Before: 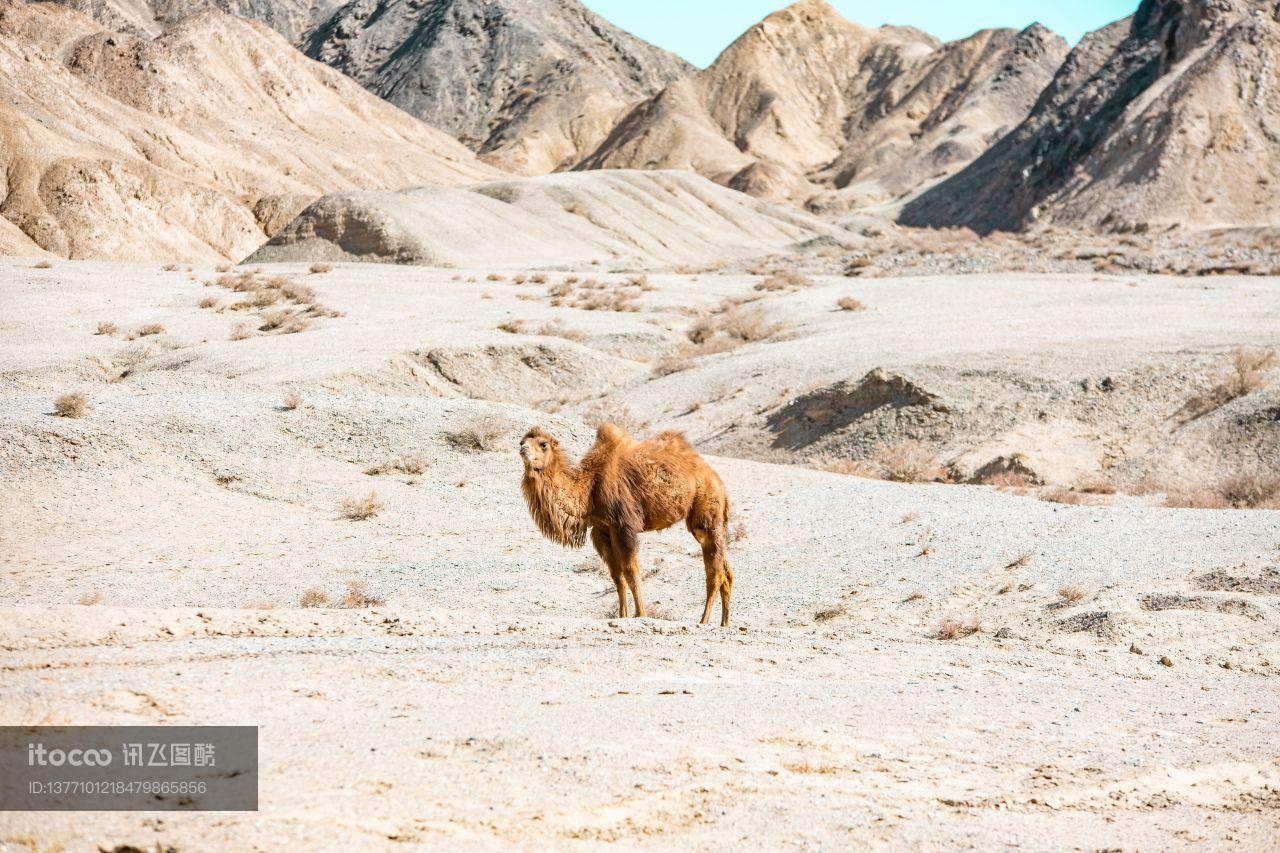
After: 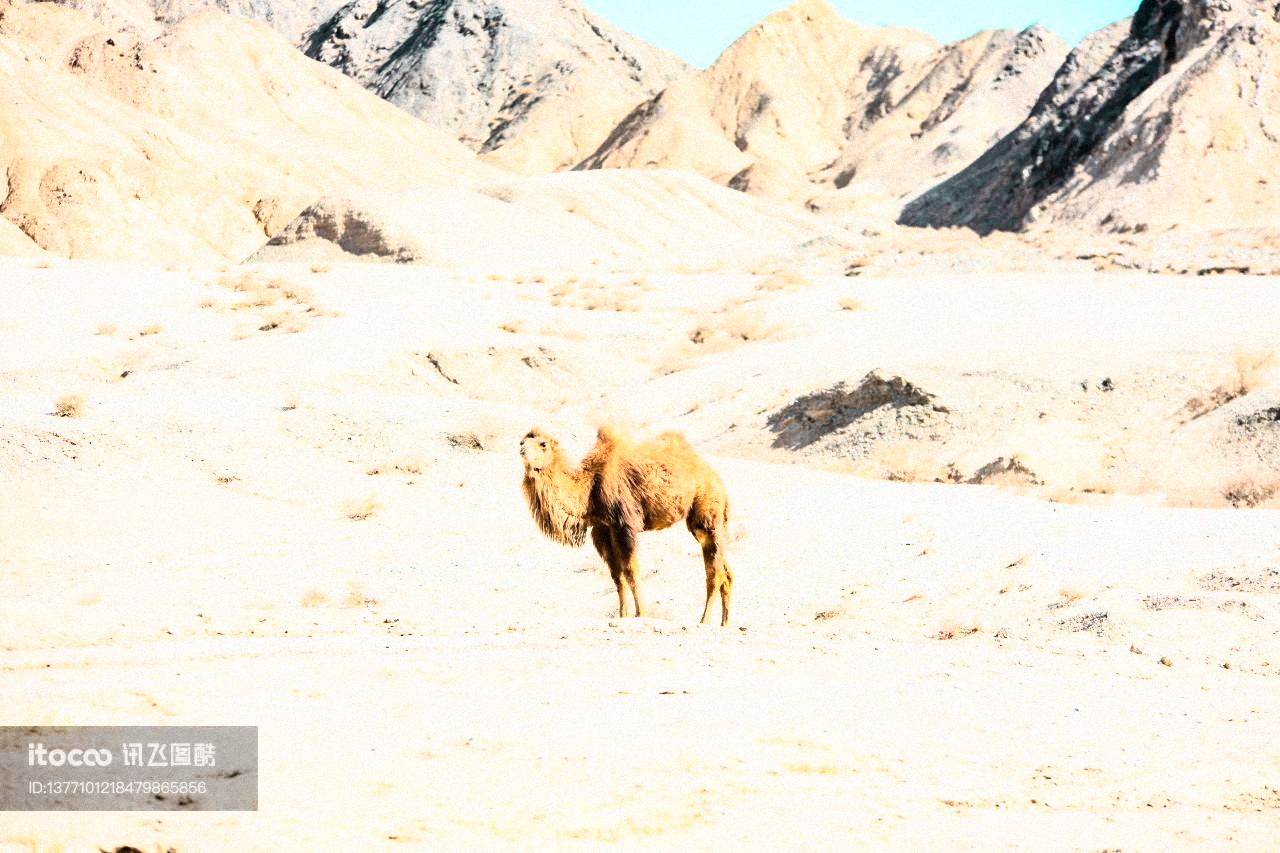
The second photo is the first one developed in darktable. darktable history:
grain: mid-tones bias 0%
rgb curve: curves: ch0 [(0, 0) (0.21, 0.15) (0.24, 0.21) (0.5, 0.75) (0.75, 0.96) (0.89, 0.99) (1, 1)]; ch1 [(0, 0.02) (0.21, 0.13) (0.25, 0.2) (0.5, 0.67) (0.75, 0.9) (0.89, 0.97) (1, 1)]; ch2 [(0, 0.02) (0.21, 0.13) (0.25, 0.2) (0.5, 0.67) (0.75, 0.9) (0.89, 0.97) (1, 1)], compensate middle gray true
contrast equalizer: octaves 7, y [[0.502, 0.505, 0.512, 0.529, 0.564, 0.588], [0.5 ×6], [0.502, 0.505, 0.512, 0.529, 0.564, 0.588], [0, 0.001, 0.001, 0.004, 0.008, 0.011], [0, 0.001, 0.001, 0.004, 0.008, 0.011]], mix -1
exposure: exposure -0.041 EV, compensate highlight preservation false
